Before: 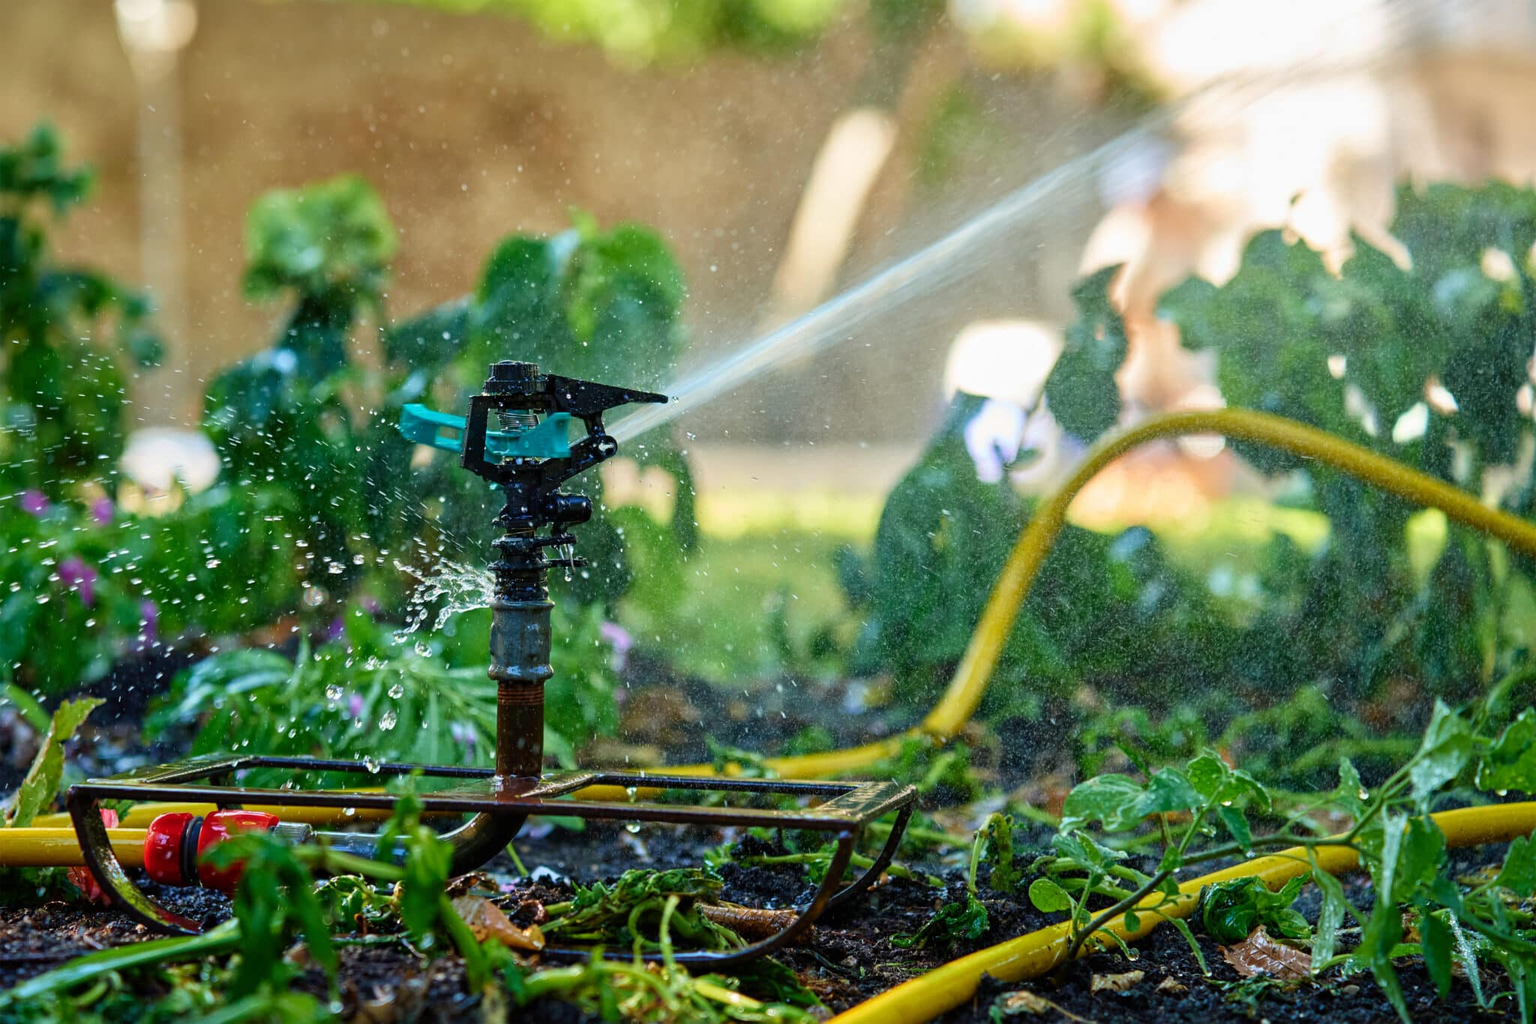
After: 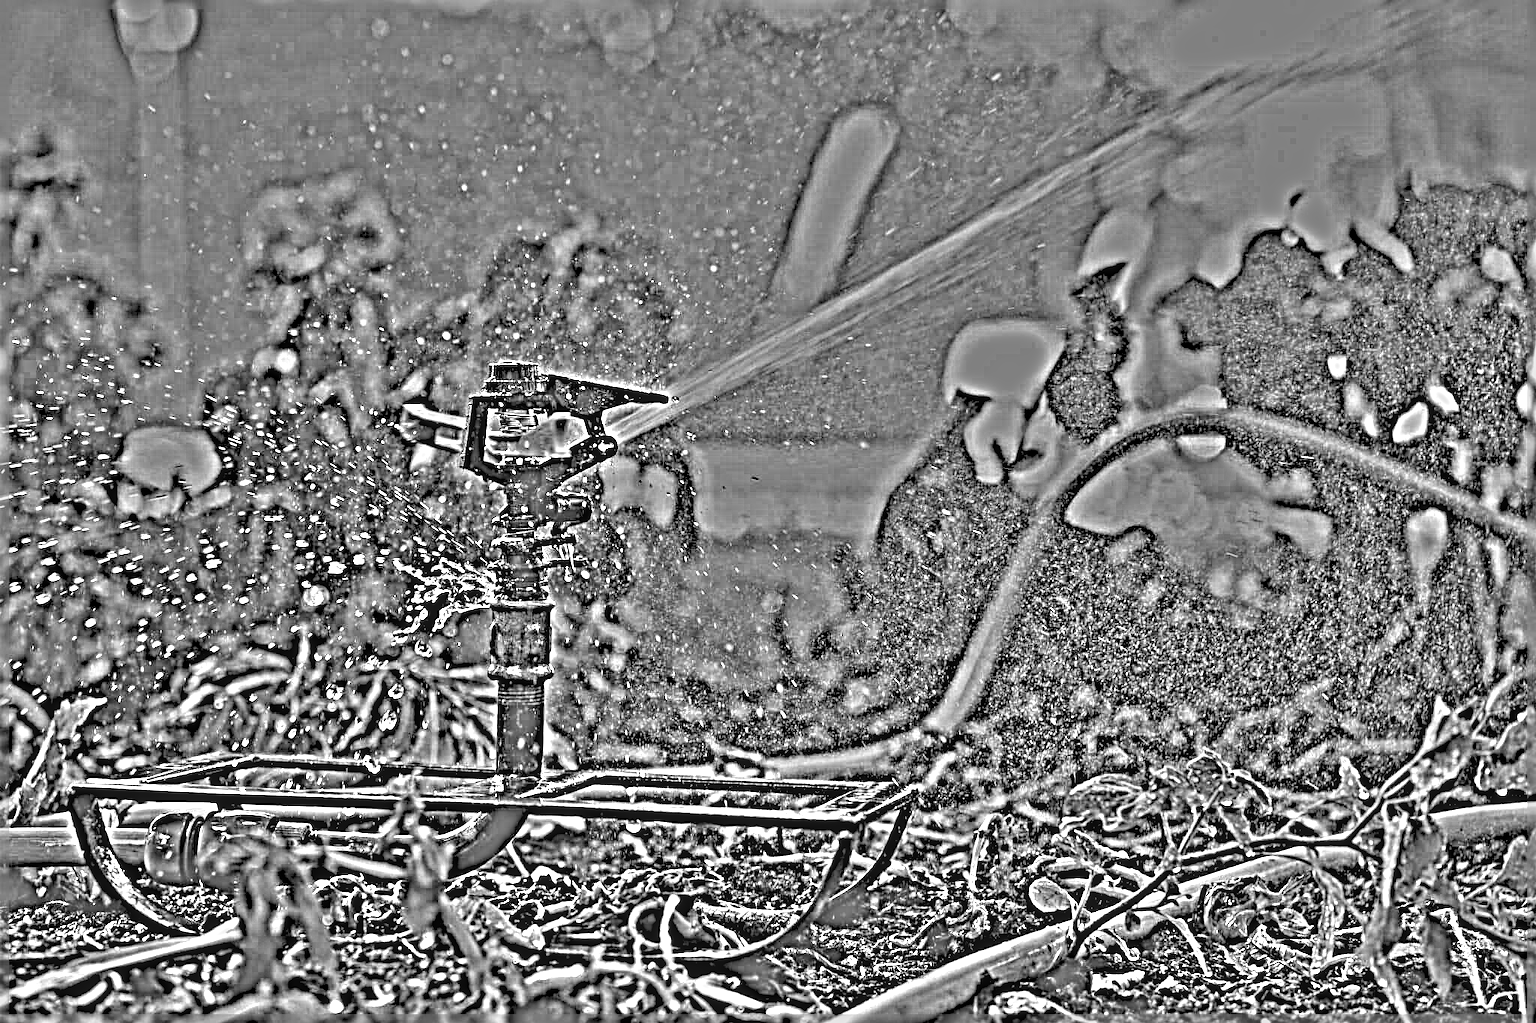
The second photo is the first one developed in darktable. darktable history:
local contrast: on, module defaults
white balance: red 0.954, blue 1.079
highpass: on, module defaults
sharpen: radius 6.3, amount 1.8, threshold 0
rgb levels: preserve colors sum RGB, levels [[0.038, 0.433, 0.934], [0, 0.5, 1], [0, 0.5, 1]]
